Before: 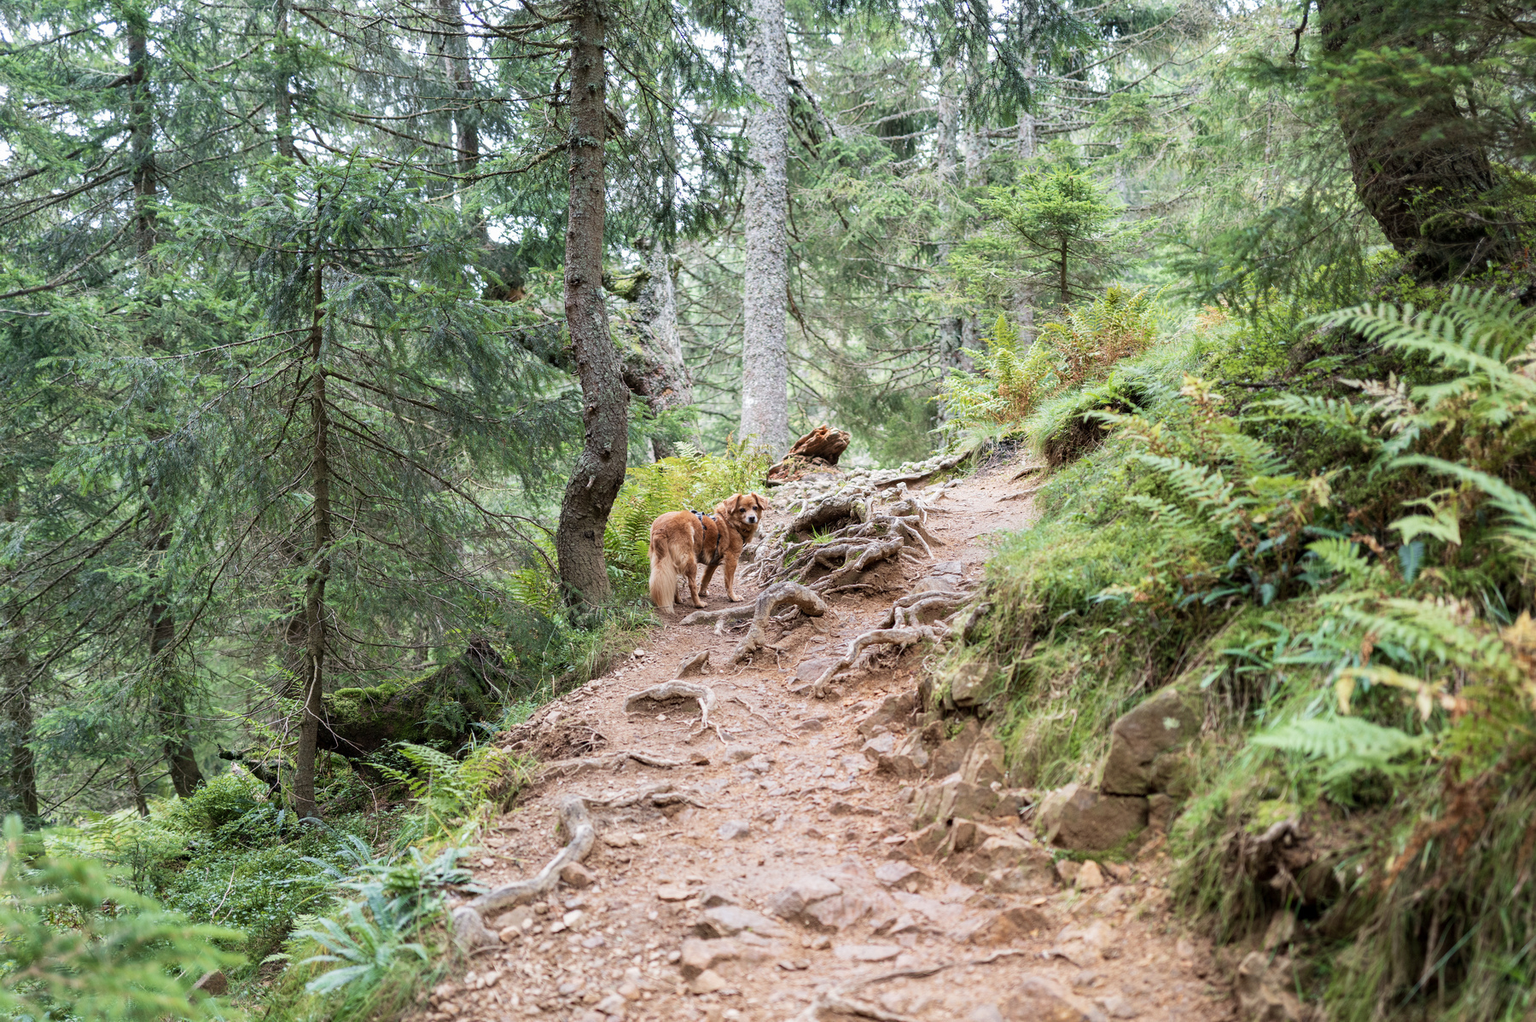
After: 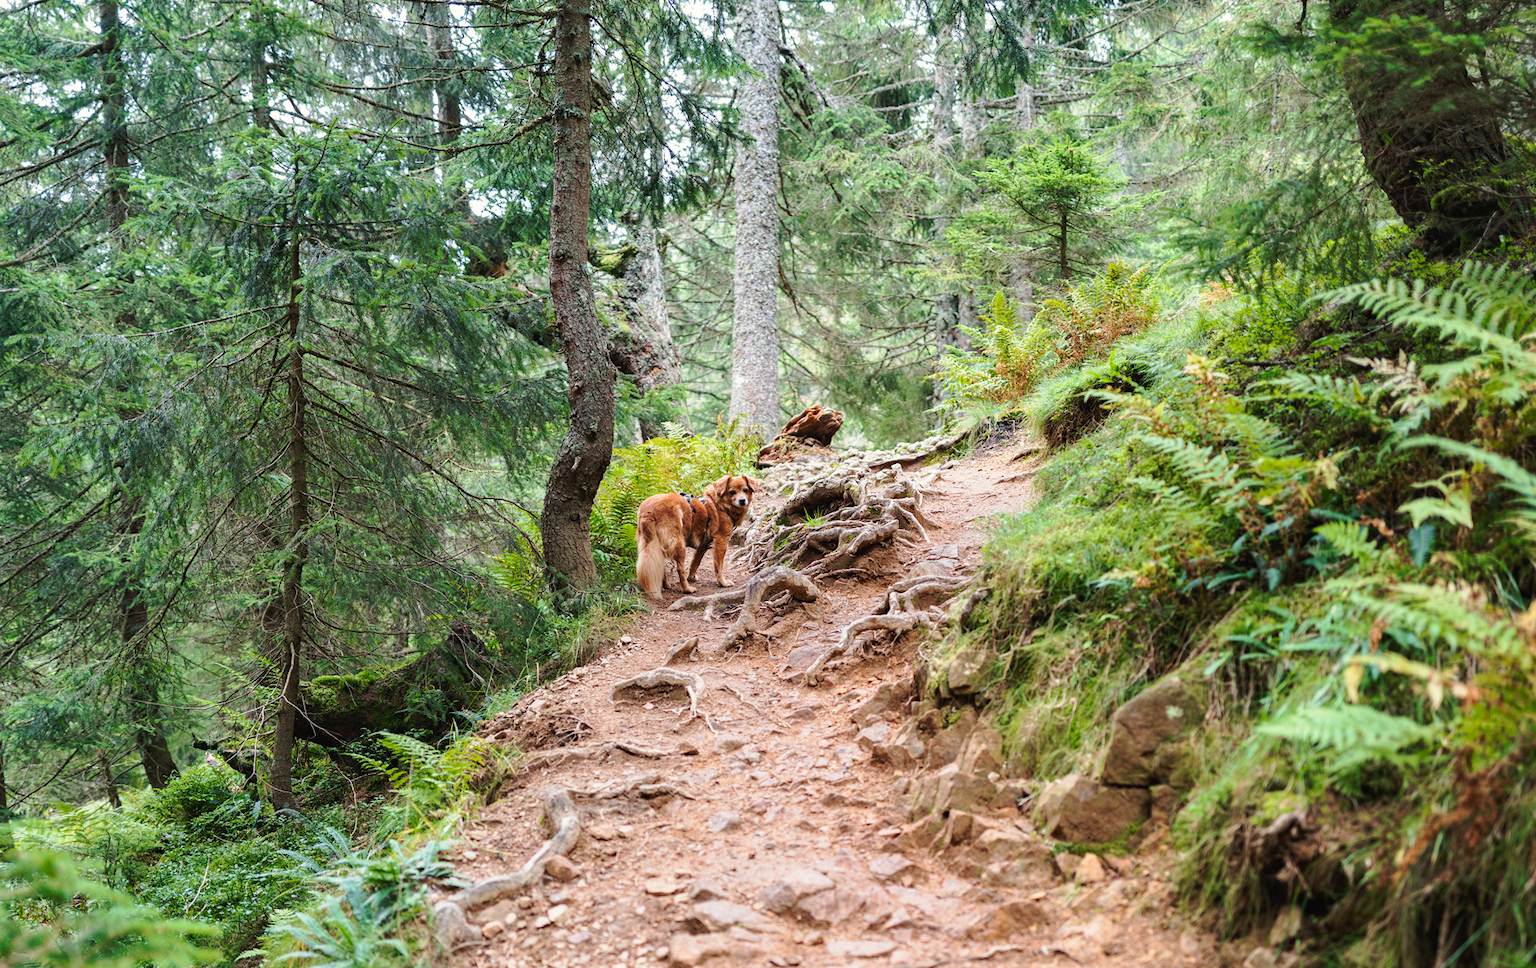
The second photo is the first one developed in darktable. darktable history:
tone curve: curves: ch0 [(0, 0.021) (0.059, 0.053) (0.212, 0.18) (0.337, 0.304) (0.495, 0.505) (0.725, 0.731) (0.89, 0.919) (1, 1)]; ch1 [(0, 0) (0.094, 0.081) (0.285, 0.299) (0.413, 0.43) (0.479, 0.475) (0.54, 0.55) (0.615, 0.65) (0.683, 0.688) (1, 1)]; ch2 [(0, 0) (0.257, 0.217) (0.434, 0.434) (0.498, 0.507) (0.599, 0.578) (1, 1)], preserve colors none
color correction: highlights b* 2.96
crop: left 2.078%, top 3.201%, right 0.86%, bottom 4.849%
